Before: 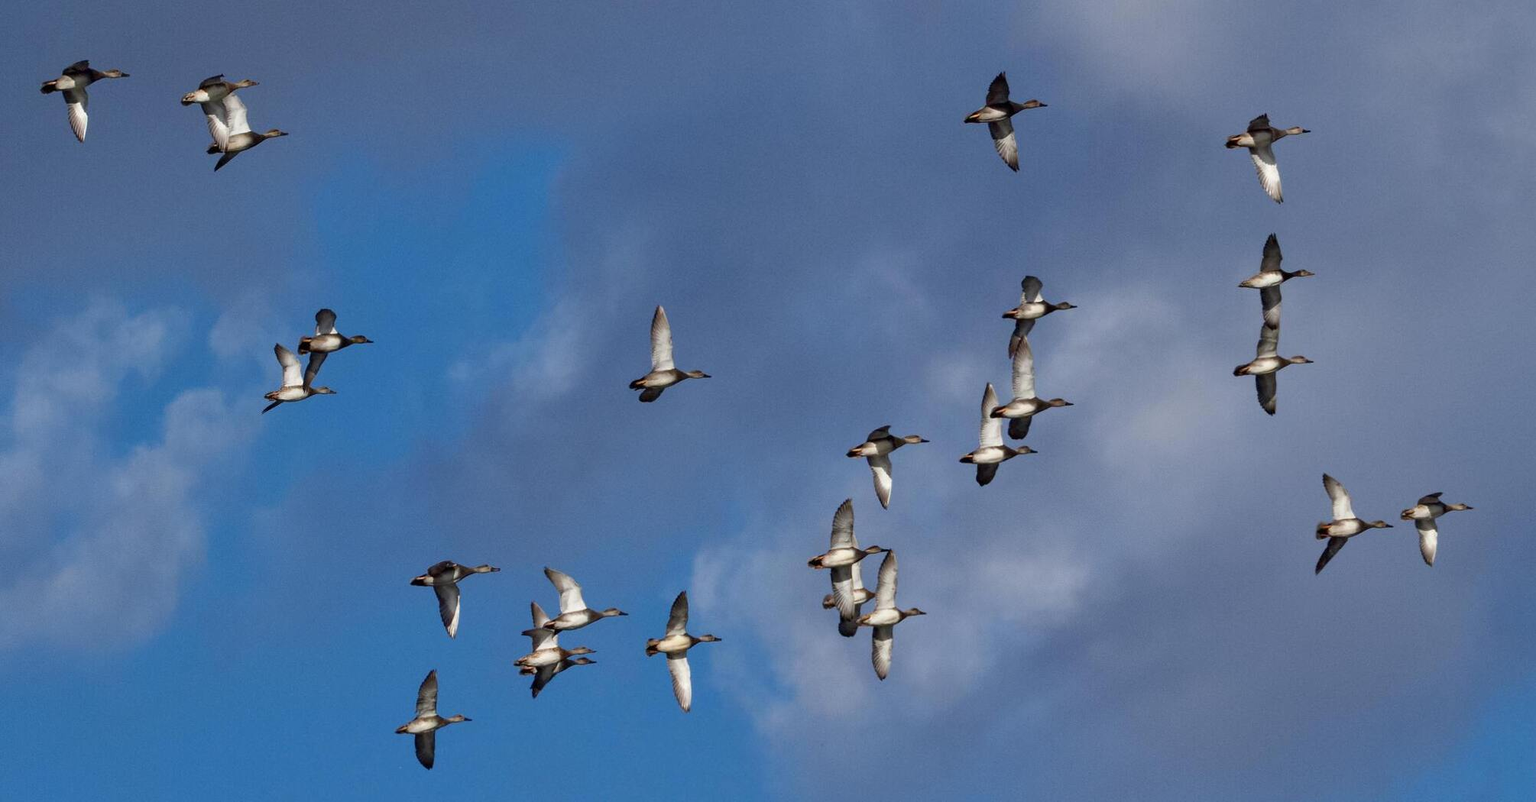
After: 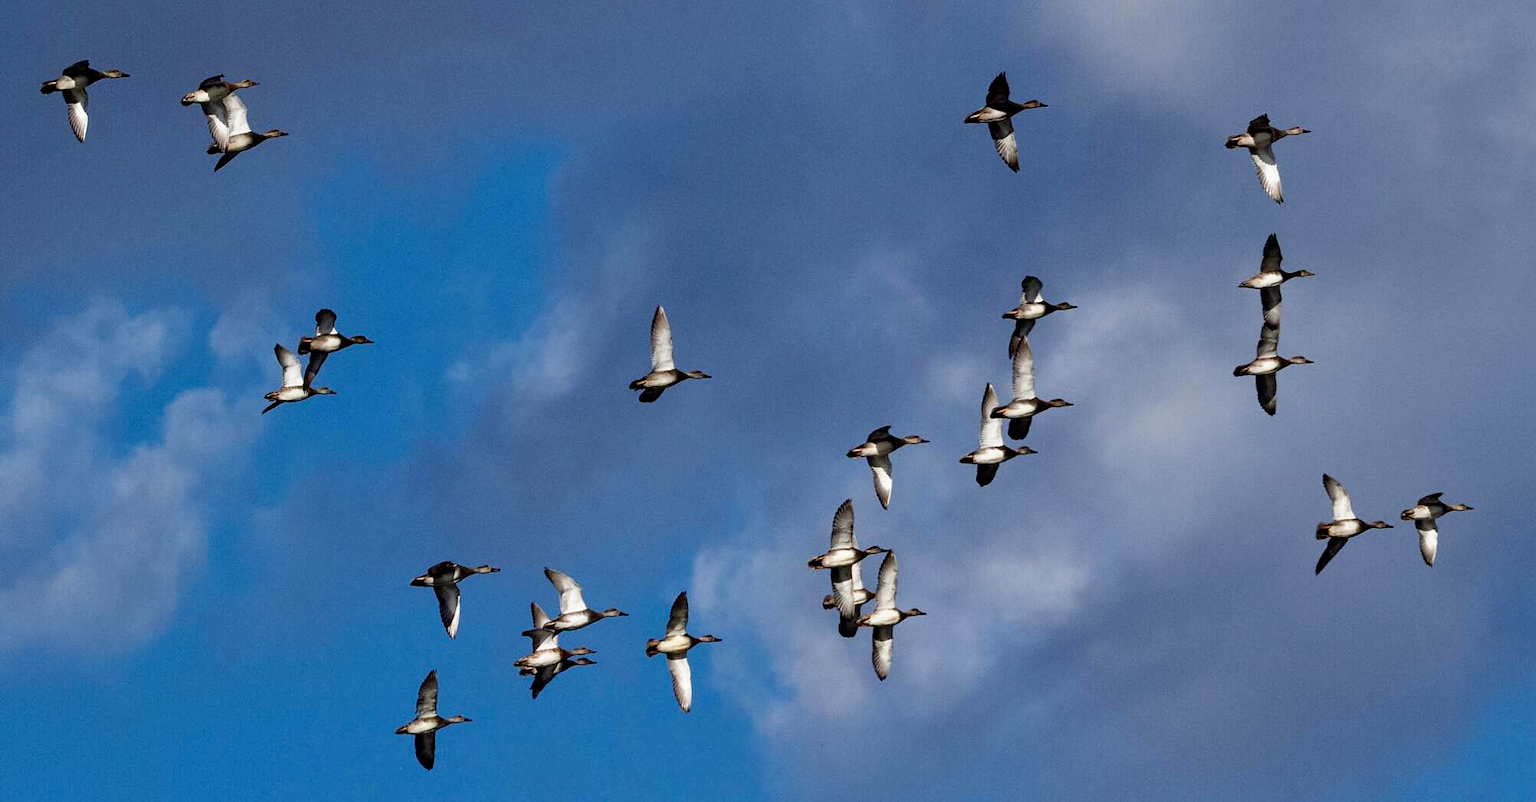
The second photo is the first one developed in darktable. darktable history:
filmic rgb: black relative exposure -8.7 EV, white relative exposure 2.7 EV, threshold 3 EV, target black luminance 0%, hardness 6.25, latitude 75%, contrast 1.325, highlights saturation mix -5%, preserve chrominance no, color science v5 (2021), iterations of high-quality reconstruction 0, enable highlight reconstruction true
tone equalizer: on, module defaults
sharpen: amount 0.2
